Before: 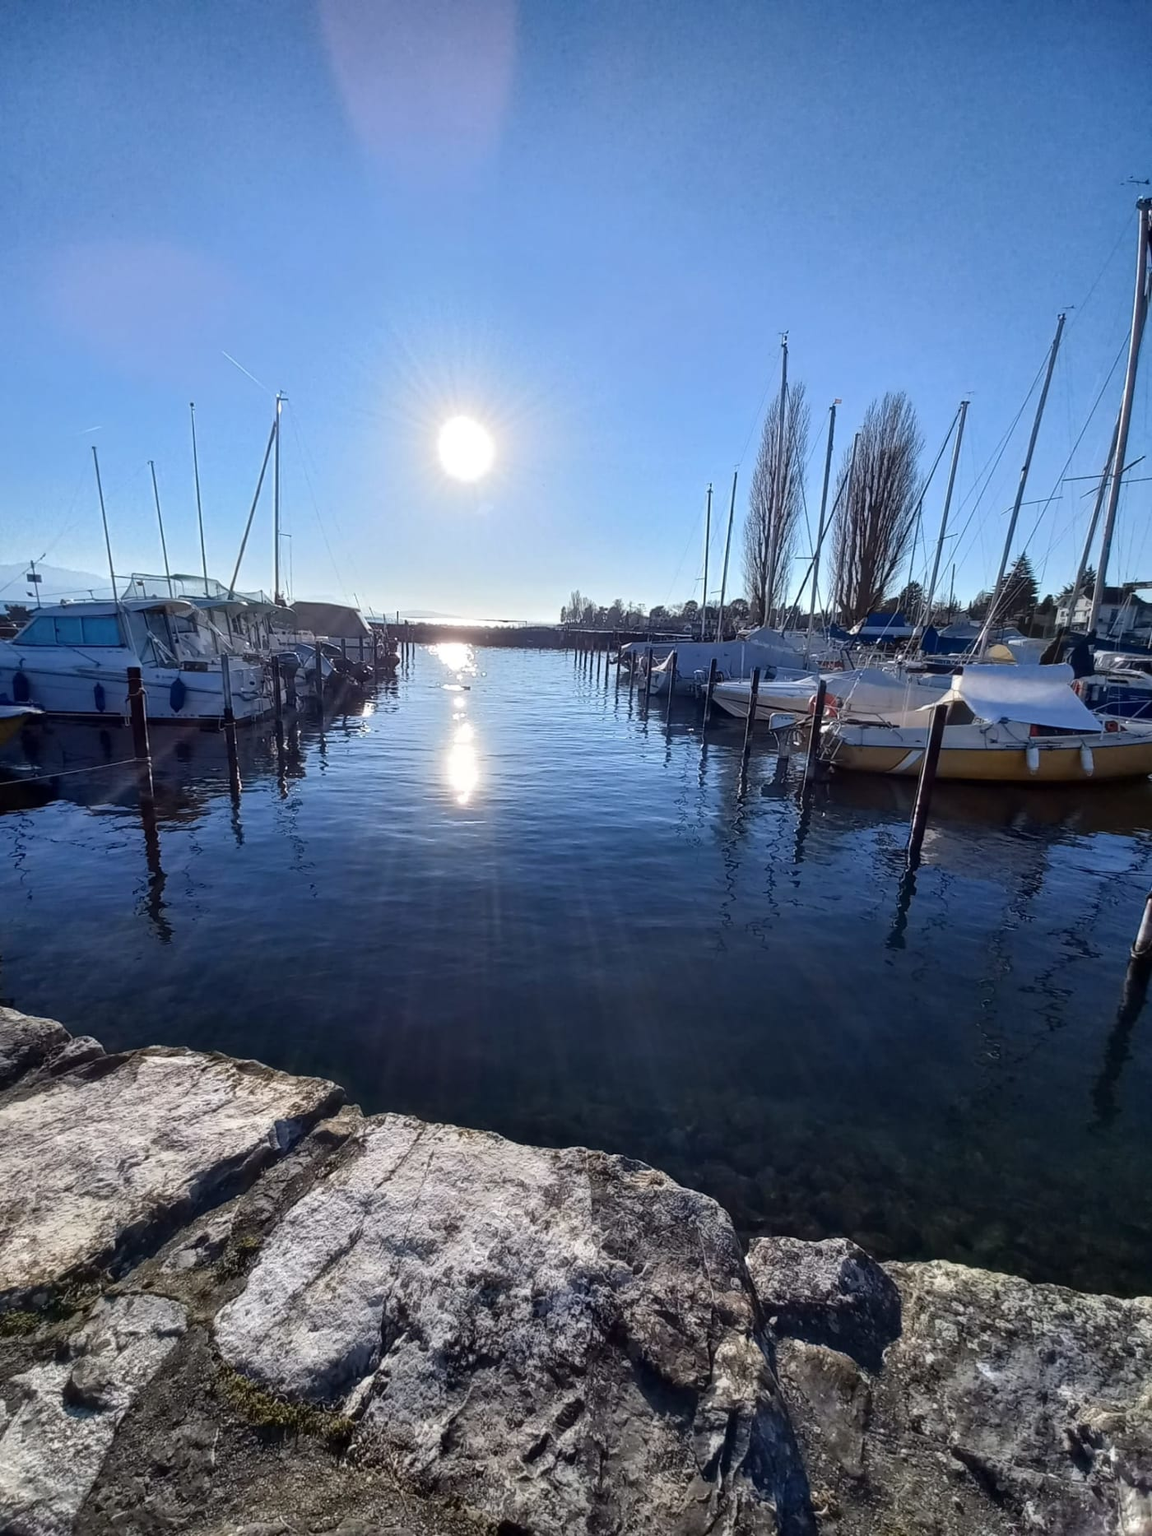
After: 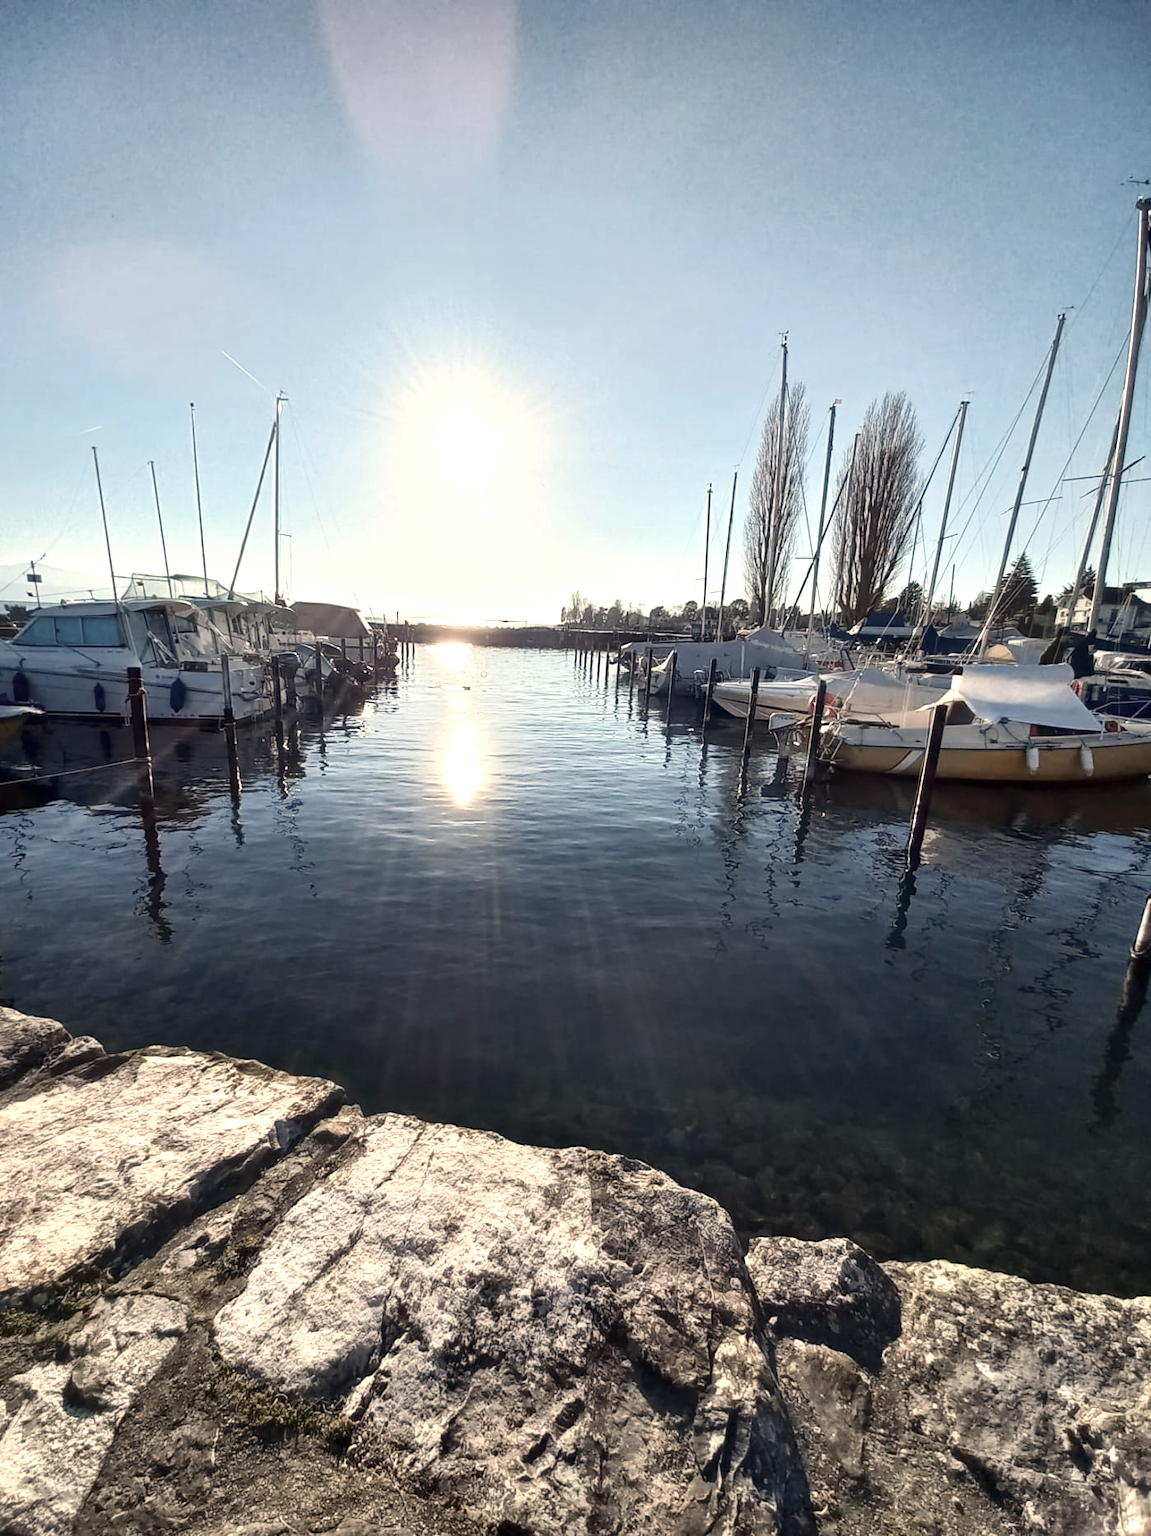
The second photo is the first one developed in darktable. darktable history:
contrast brightness saturation: contrast 0.1, saturation -0.36
white balance: red 1.138, green 0.996, blue 0.812
exposure: black level correction 0, exposure 0.7 EV, compensate exposure bias true, compensate highlight preservation false
